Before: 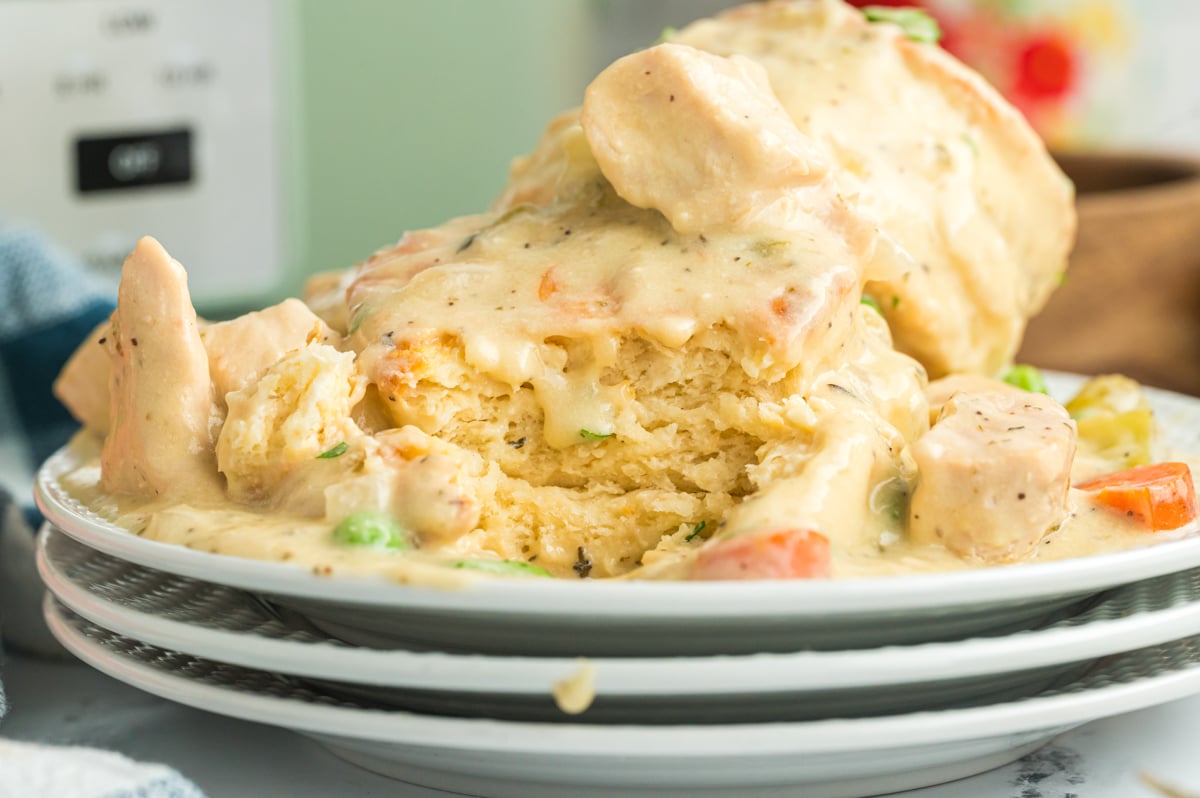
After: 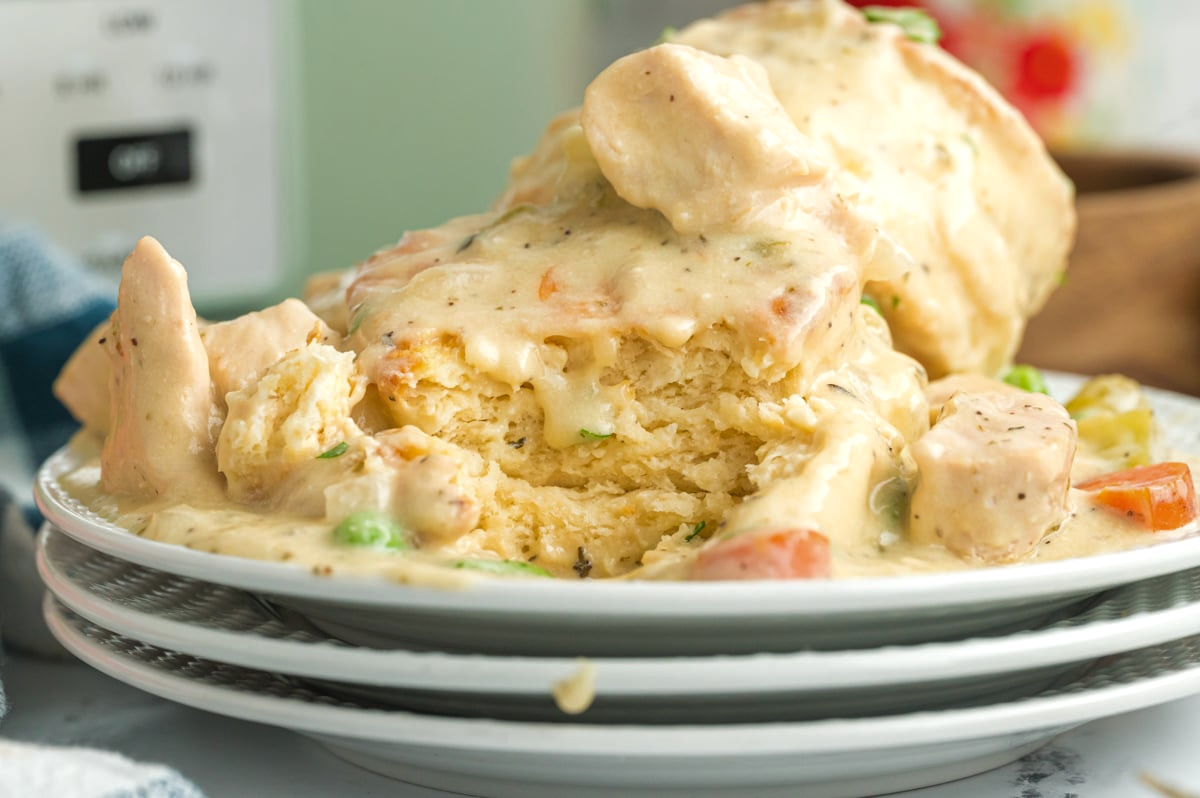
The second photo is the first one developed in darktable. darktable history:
tone equalizer: -8 EV -0.001 EV, -7 EV 0.003 EV, -6 EV -0.003 EV, -5 EV -0.013 EV, -4 EV -0.06 EV, -3 EV -0.201 EV, -2 EV -0.294 EV, -1 EV 0.098 EV, +0 EV 0.298 EV, edges refinement/feathering 500, mask exposure compensation -1.57 EV, preserve details guided filter
